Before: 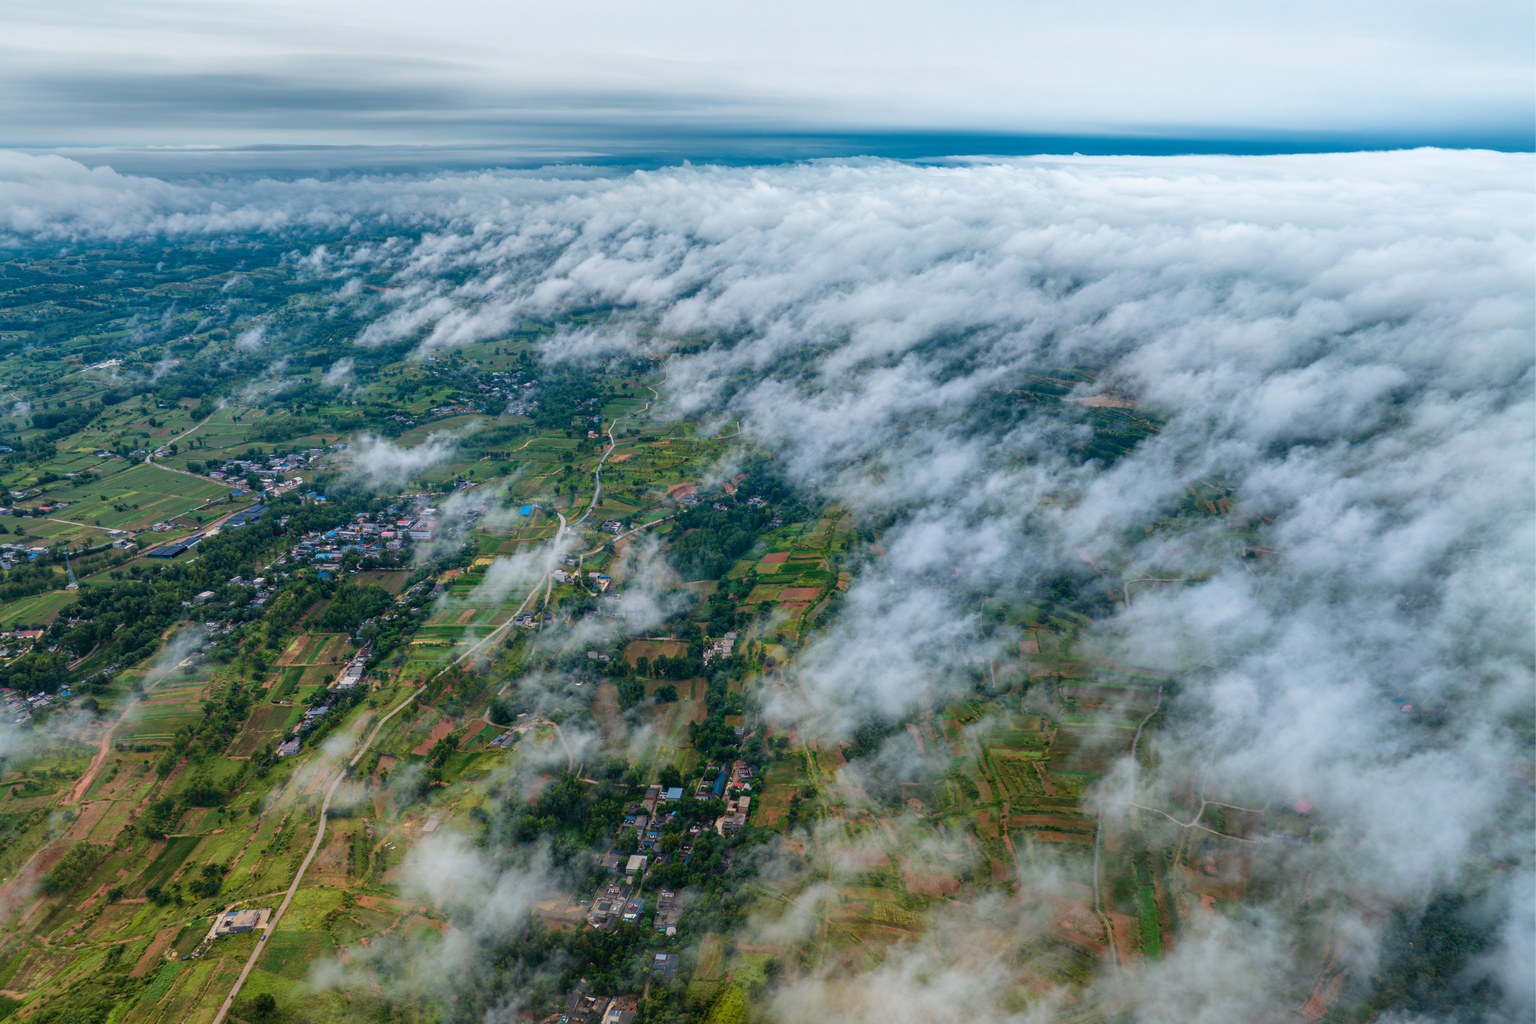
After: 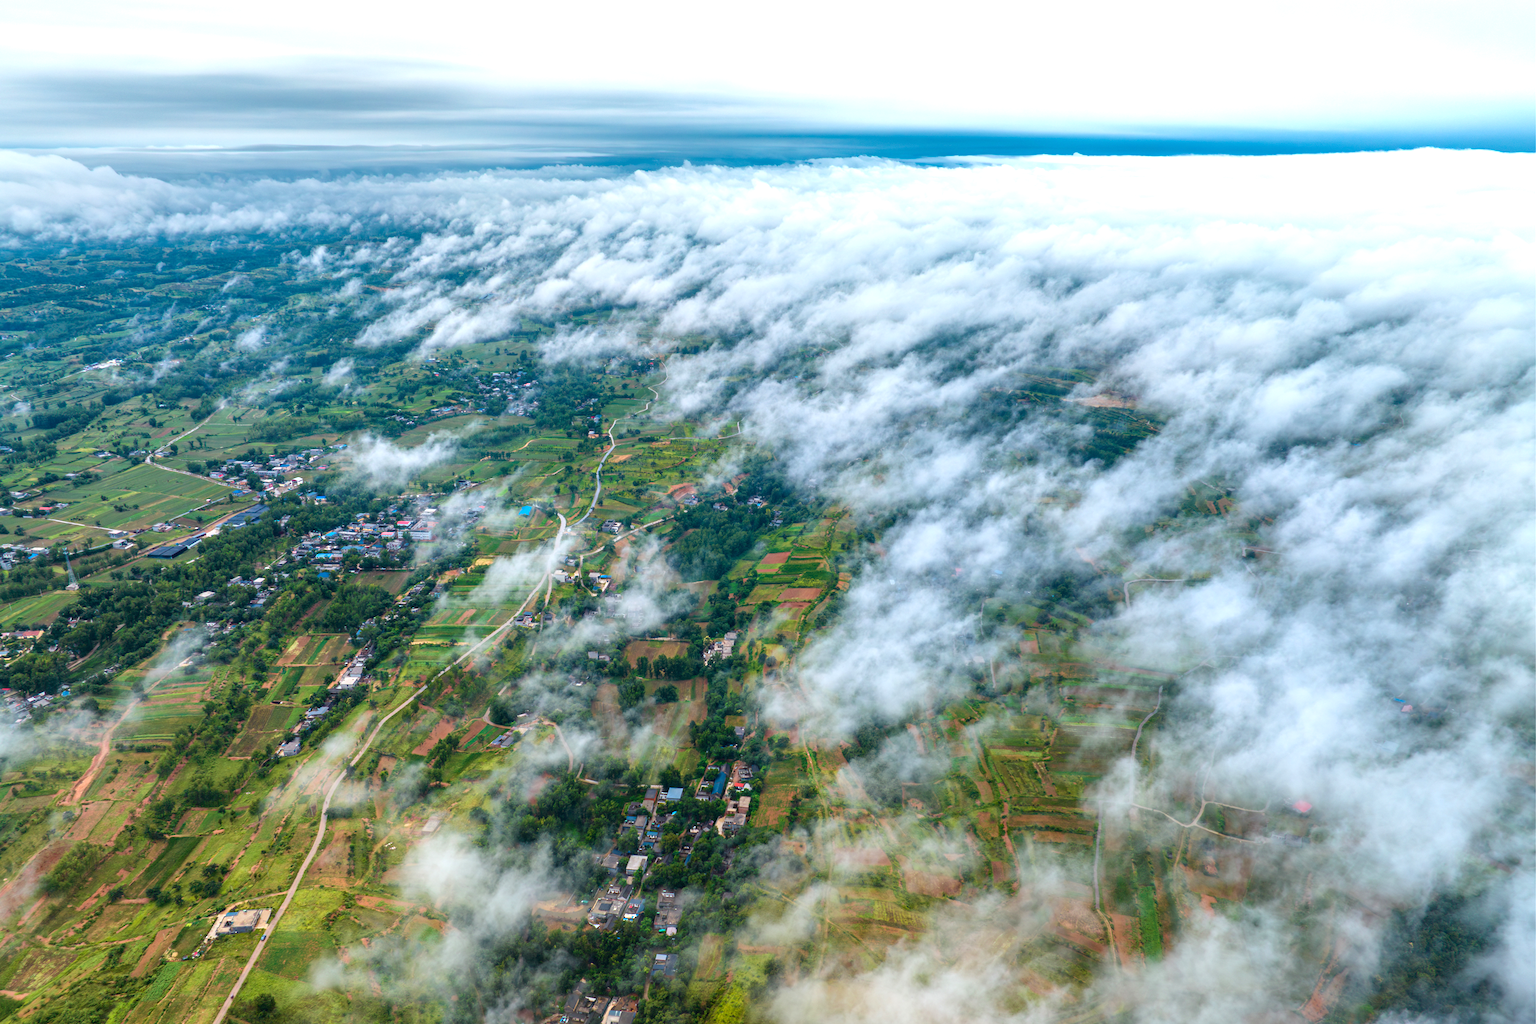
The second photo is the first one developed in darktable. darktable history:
exposure: exposure 0.698 EV, compensate highlight preservation false
